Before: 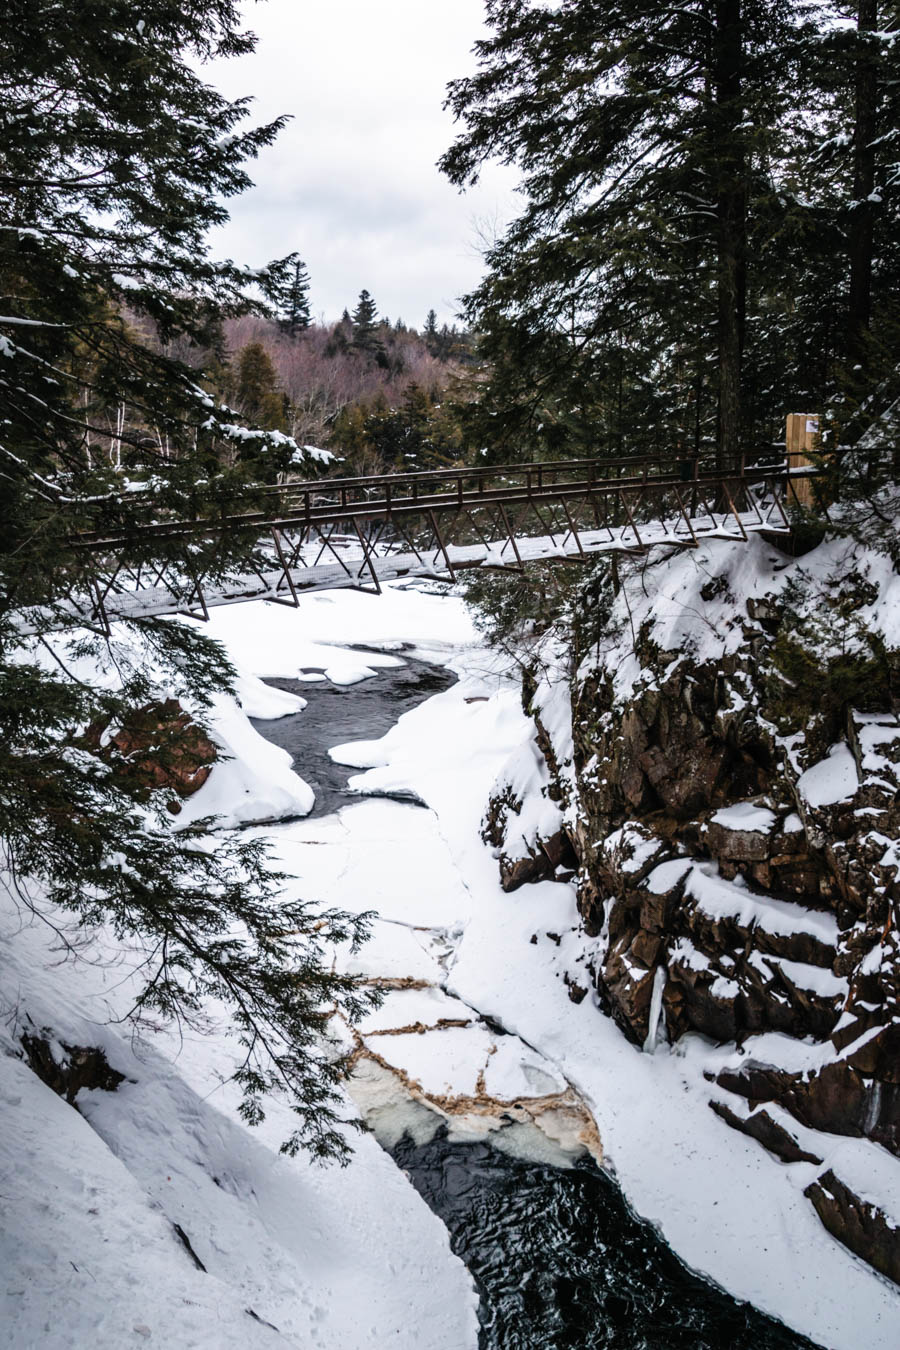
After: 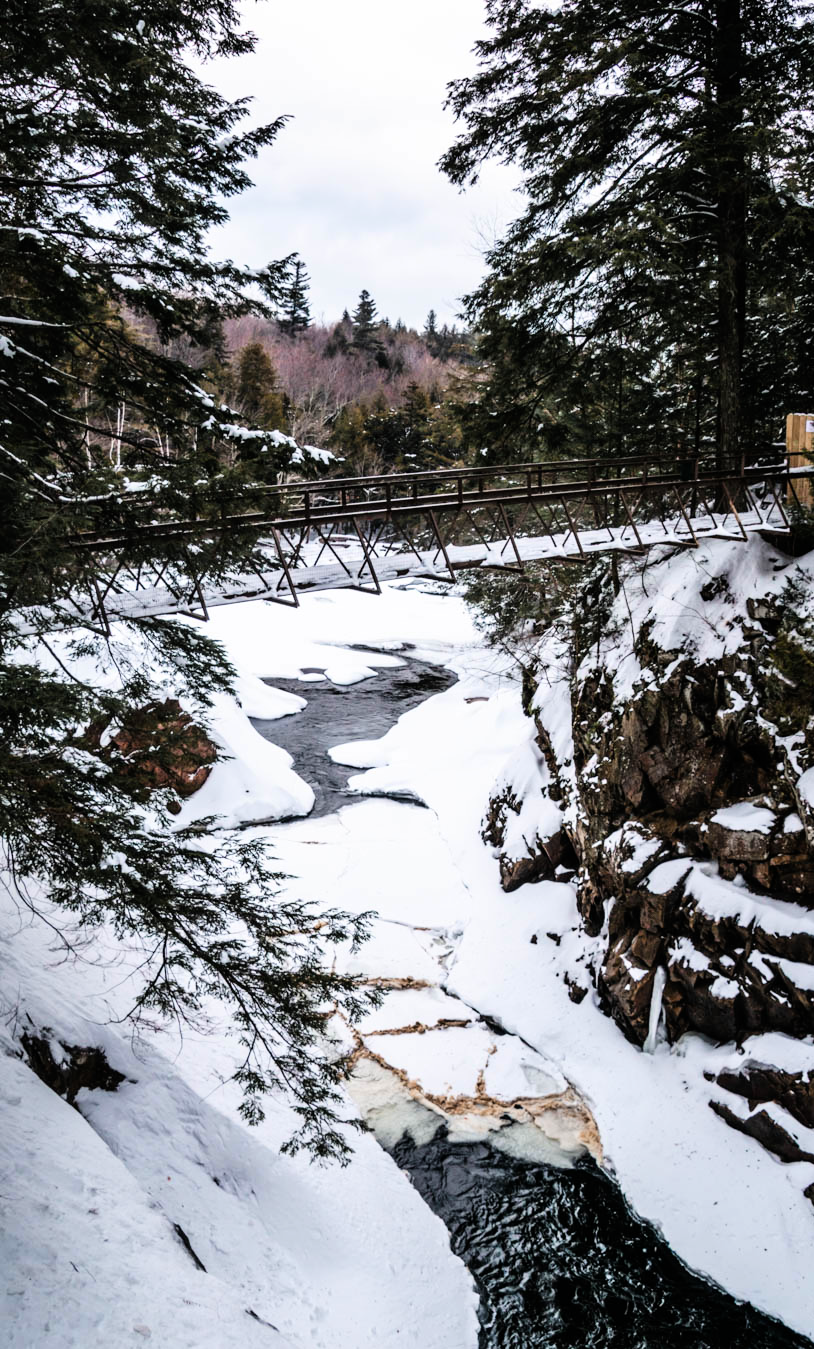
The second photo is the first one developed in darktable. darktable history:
crop: right 9.509%, bottom 0.031%
tone curve: curves: ch0 [(0, 0) (0.004, 0.001) (0.133, 0.112) (0.325, 0.362) (0.832, 0.893) (1, 1)], color space Lab, linked channels, preserve colors none
